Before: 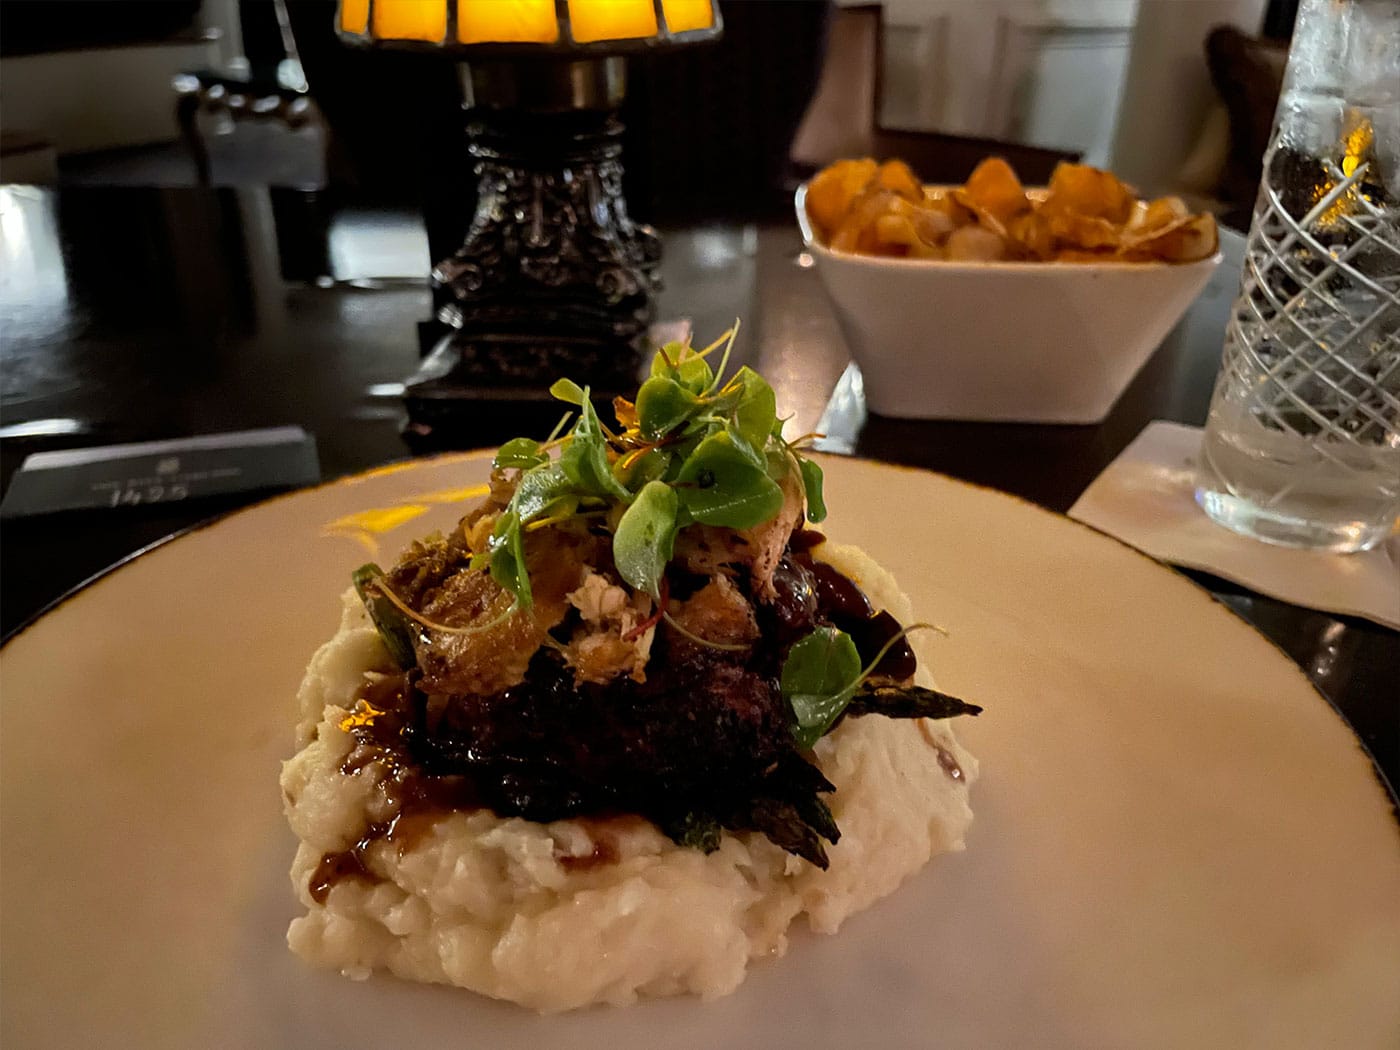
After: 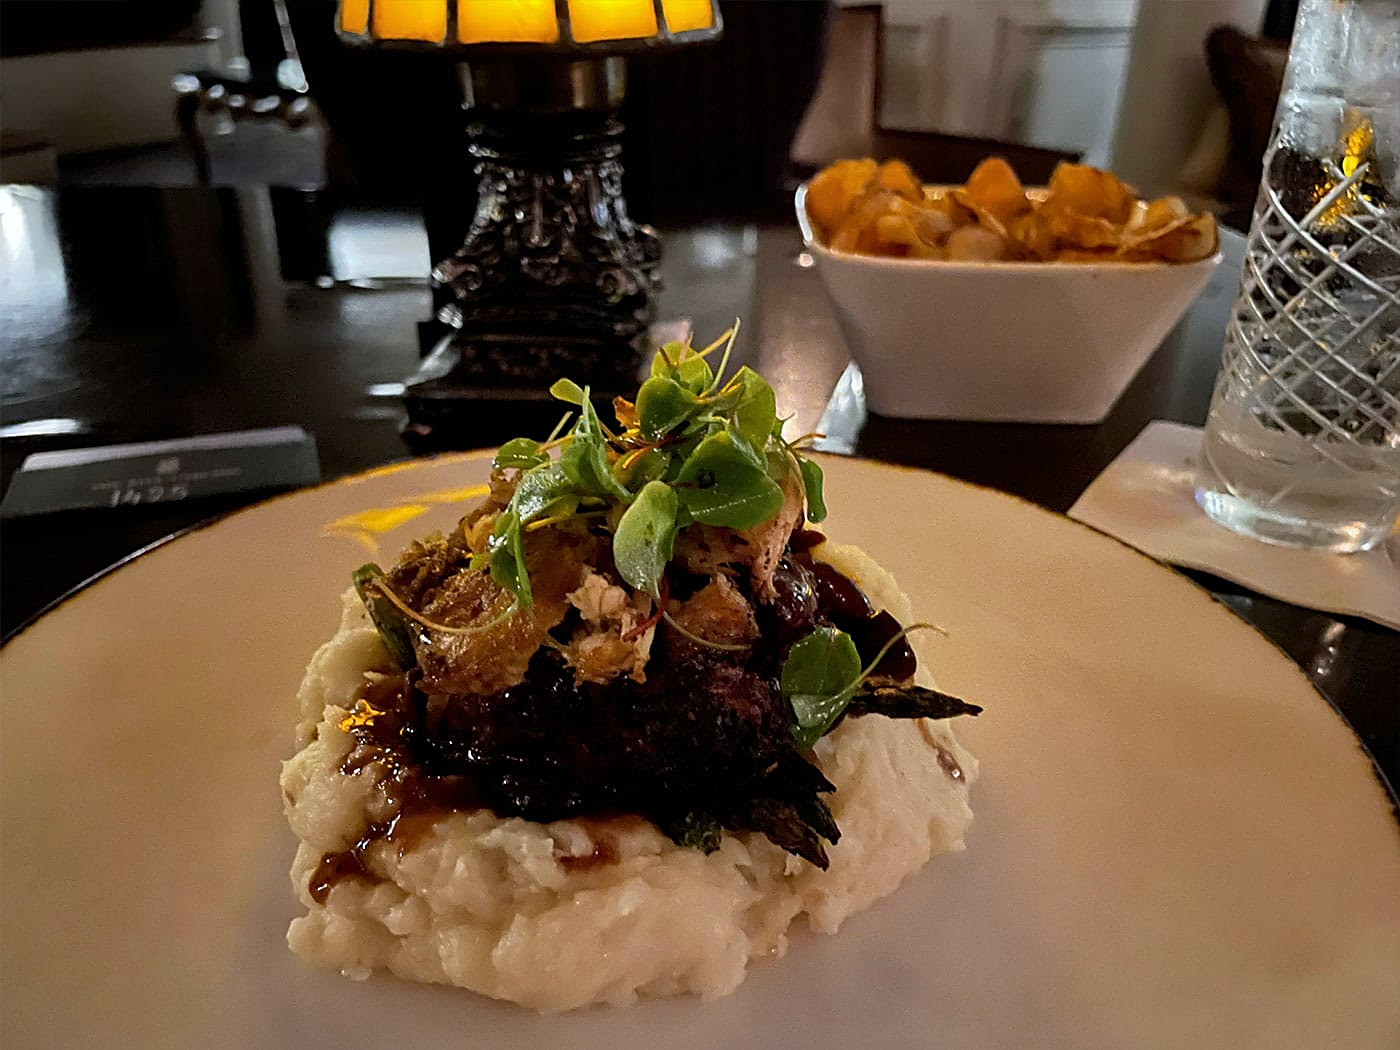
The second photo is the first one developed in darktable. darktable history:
sharpen: on, module defaults
white balance: red 0.983, blue 1.036
shadows and highlights: shadows 20.91, highlights -35.45, soften with gaussian
